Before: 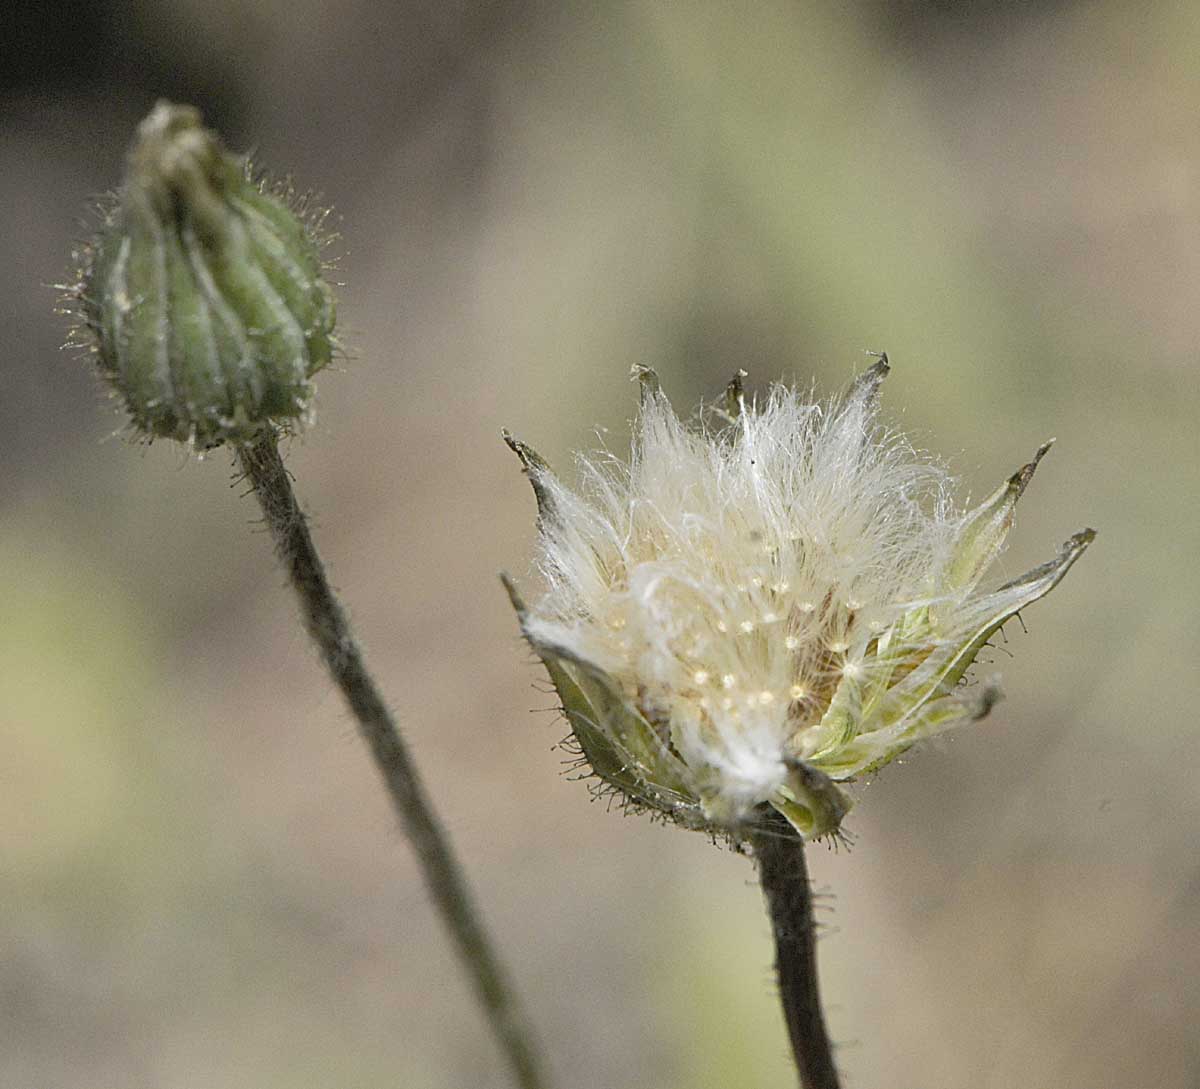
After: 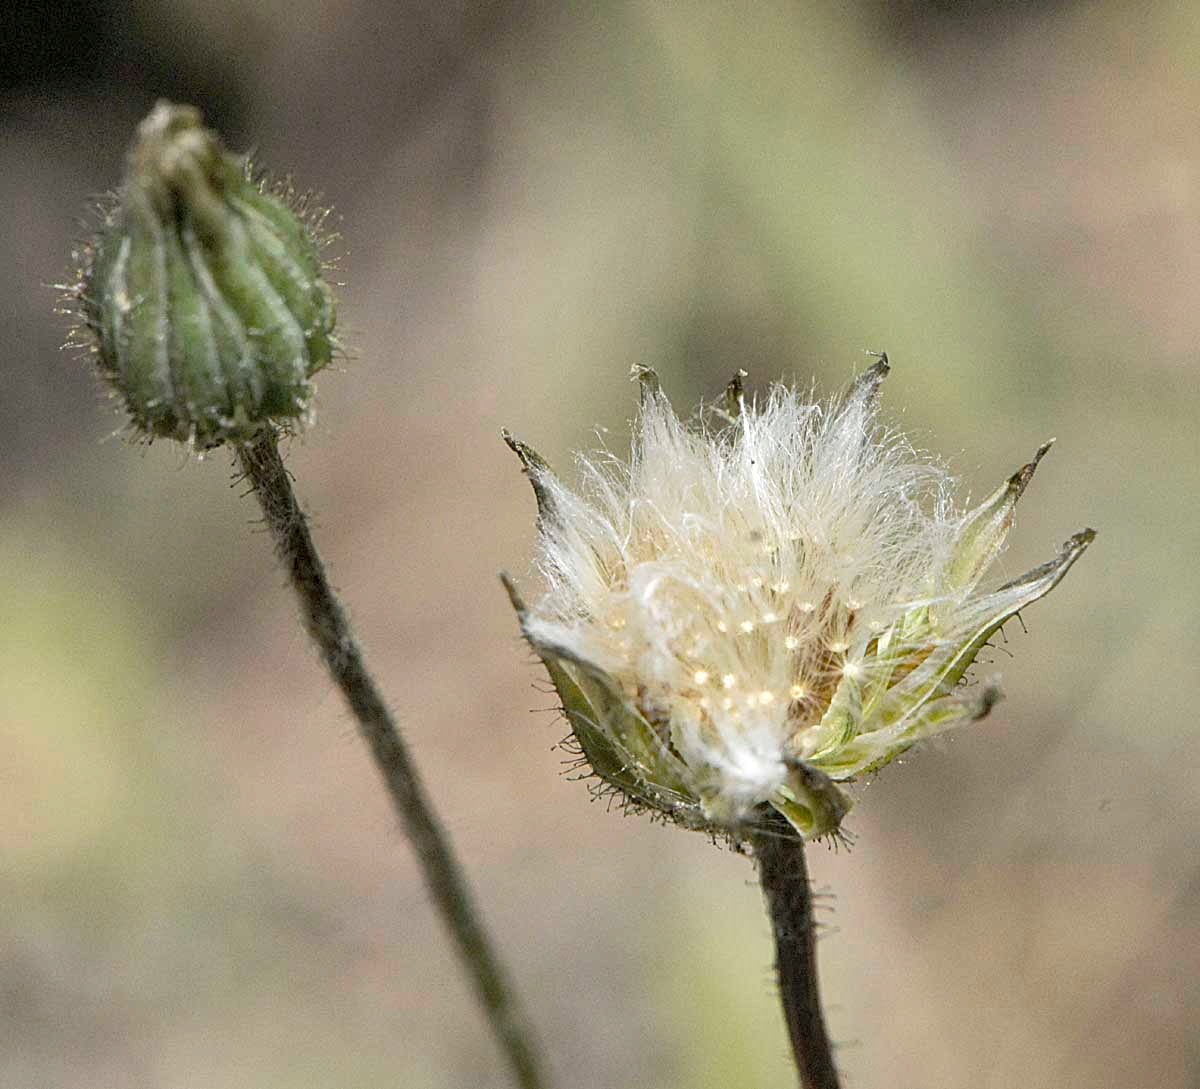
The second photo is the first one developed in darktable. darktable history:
local contrast: on, module defaults
exposure: exposure 0.128 EV, compensate exposure bias true, compensate highlight preservation false
